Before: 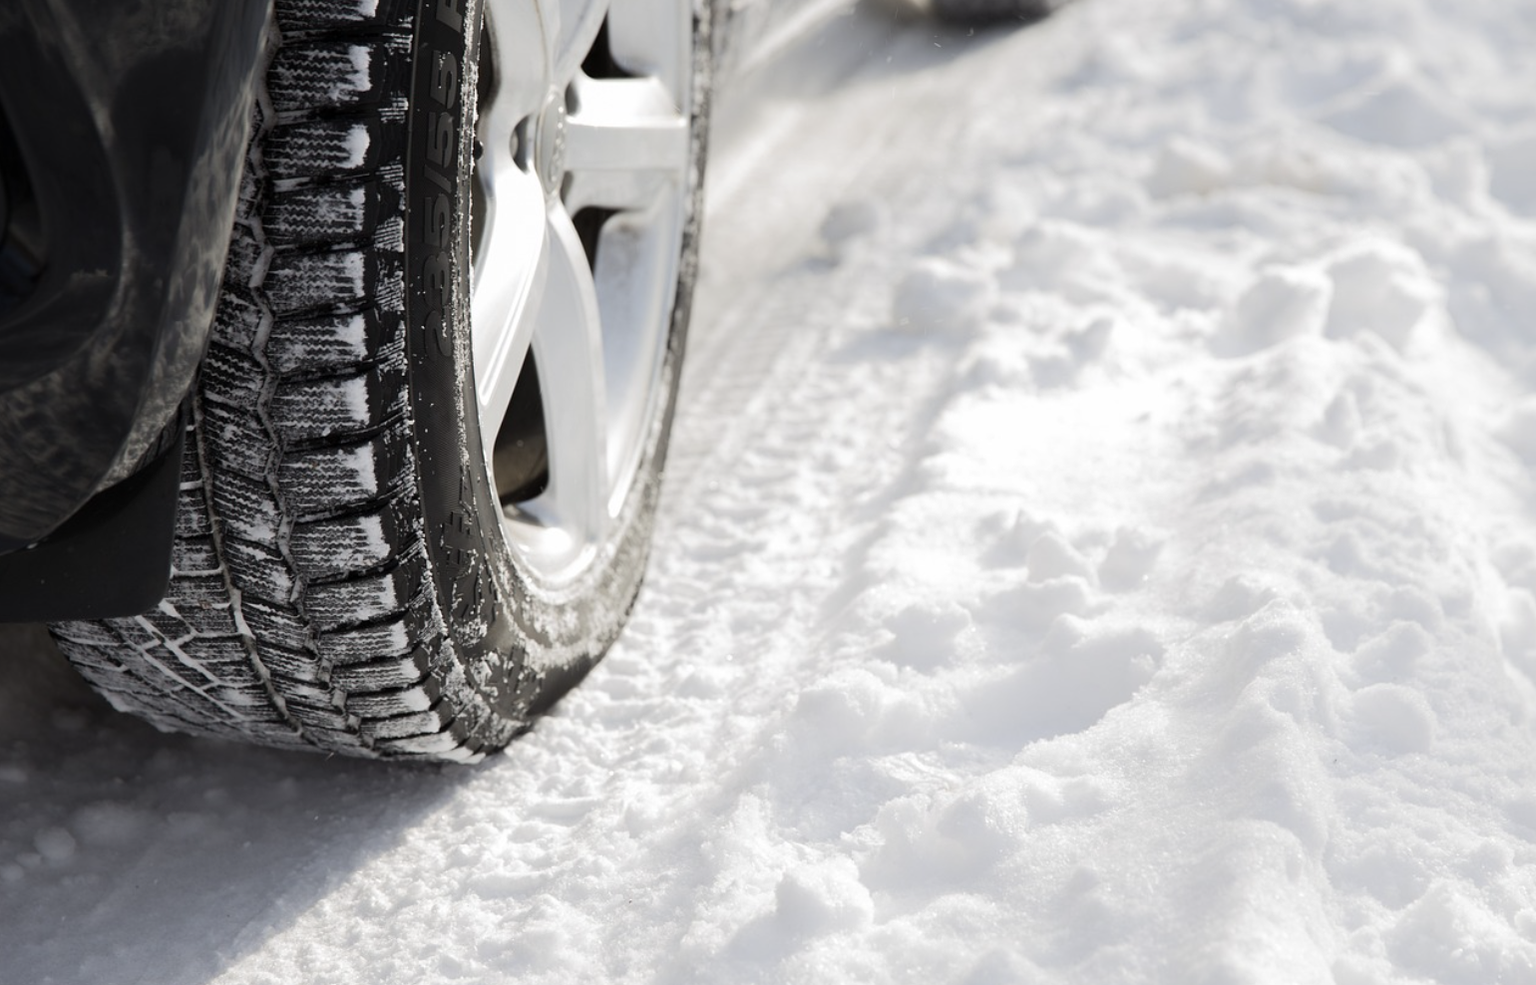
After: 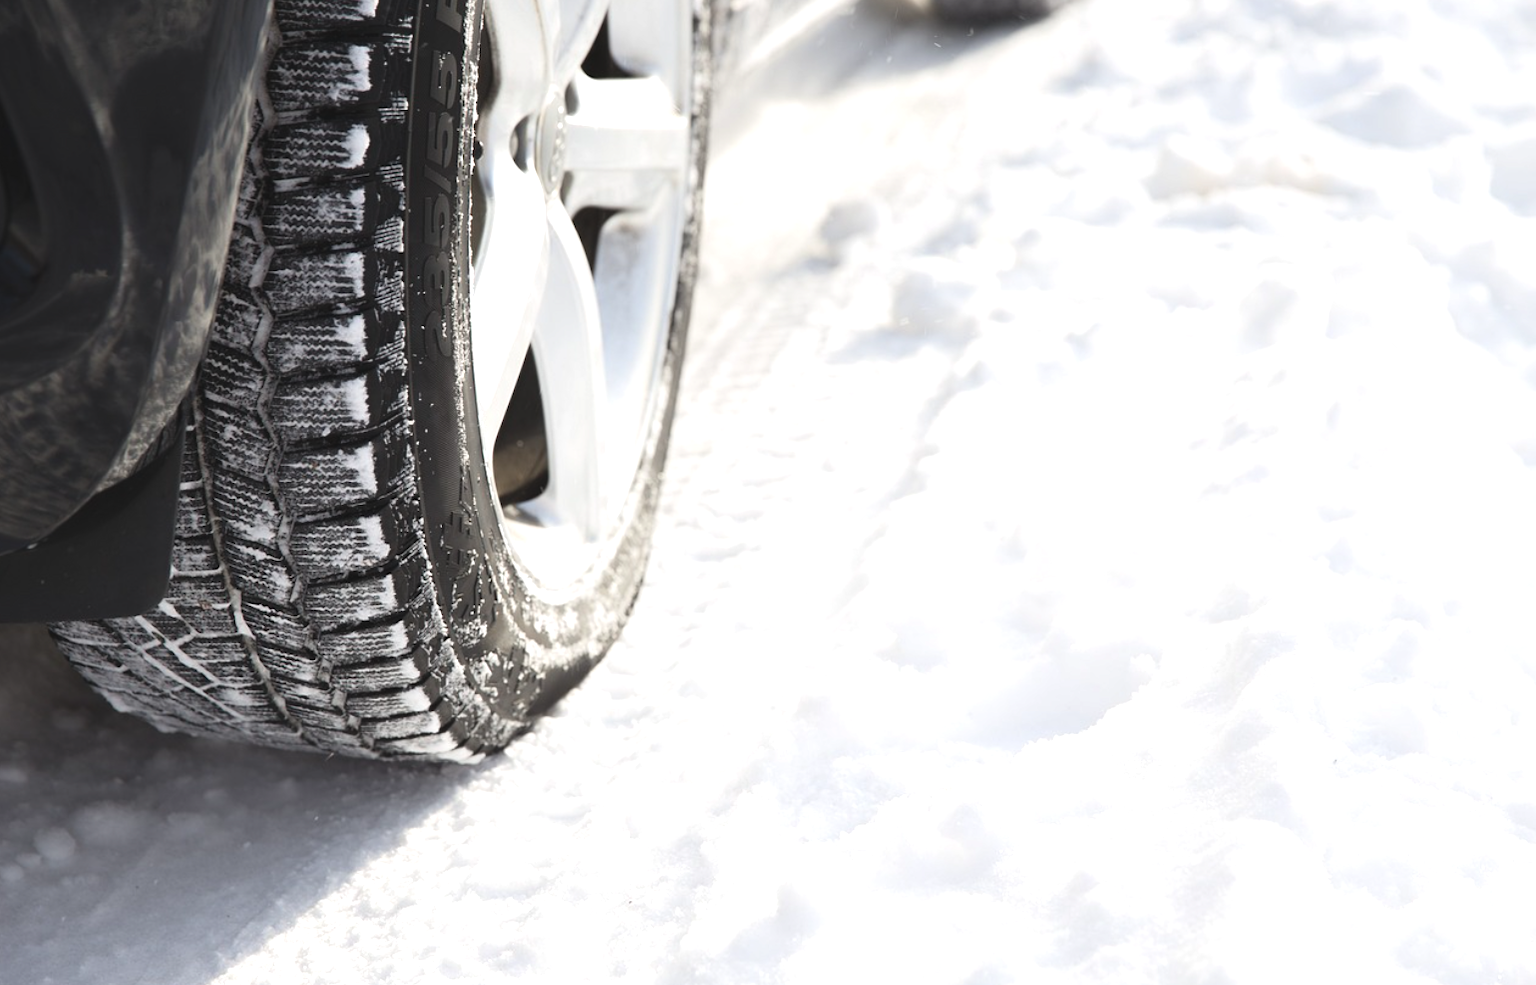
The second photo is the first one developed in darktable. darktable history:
exposure: black level correction -0.005, exposure 0.614 EV, compensate highlight preservation false
